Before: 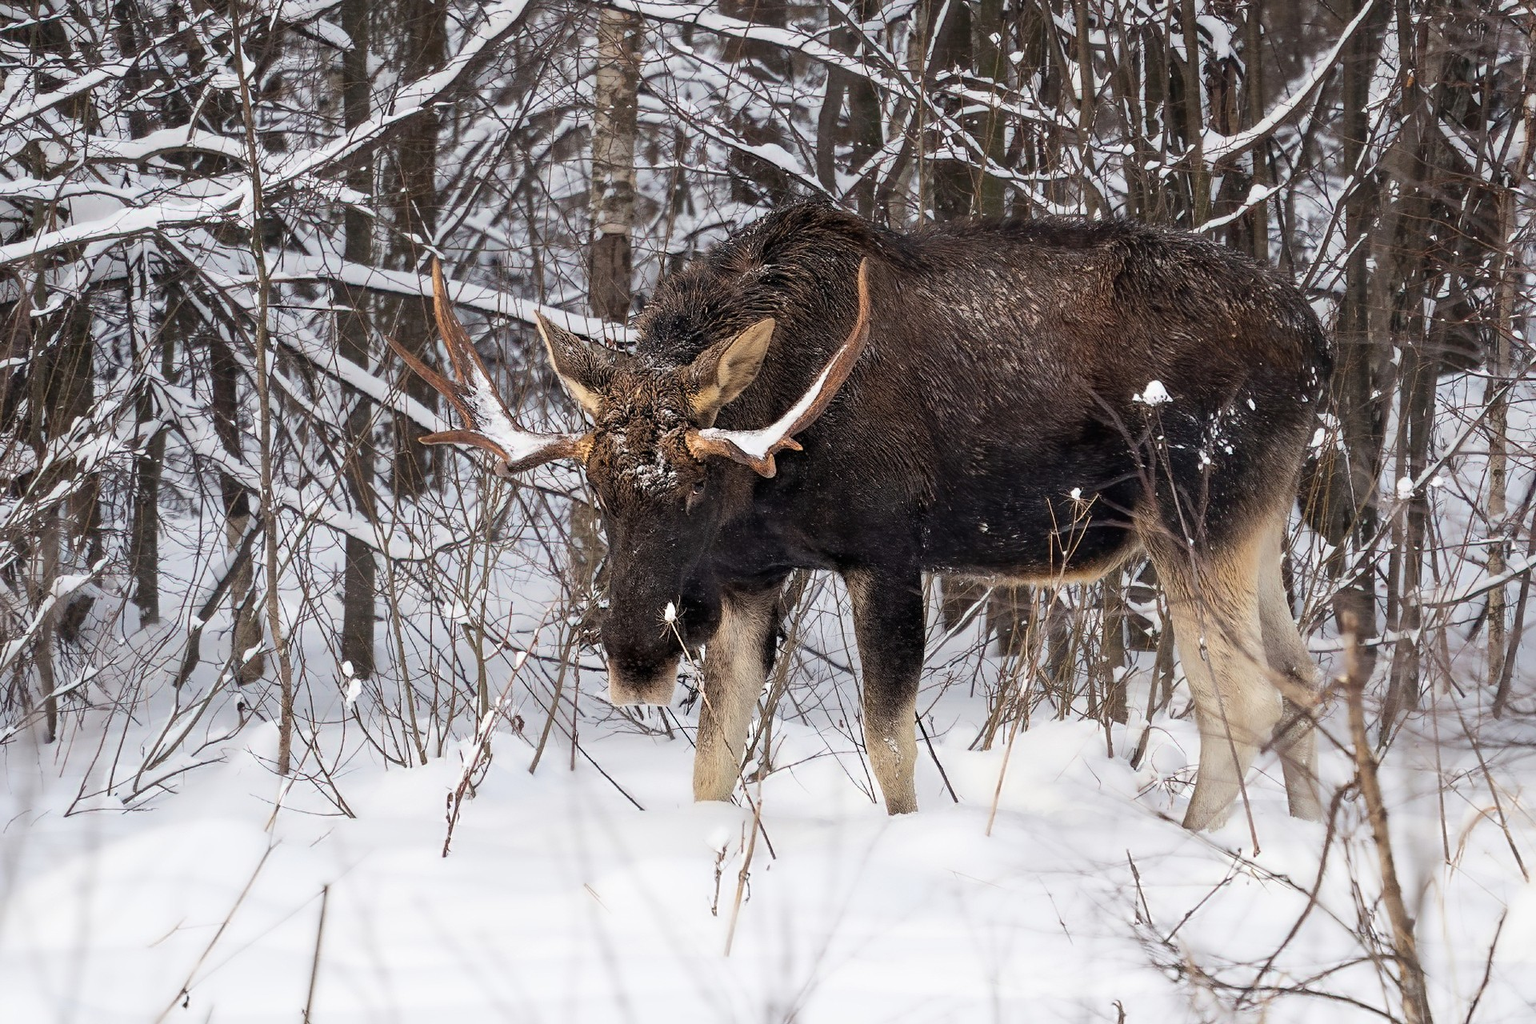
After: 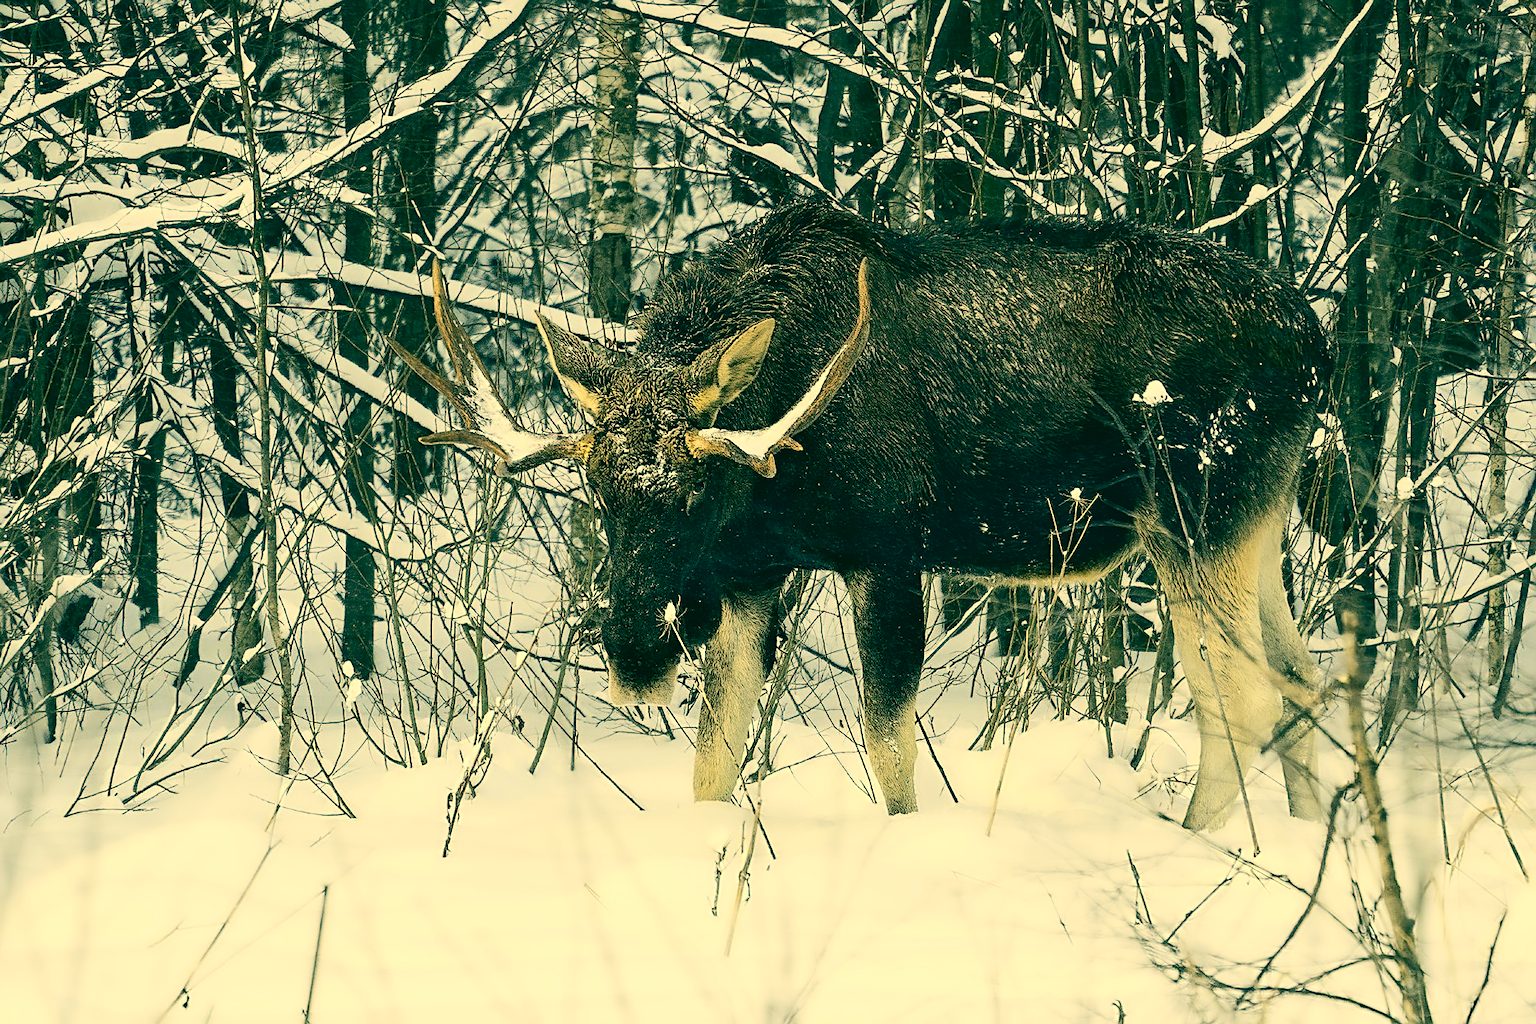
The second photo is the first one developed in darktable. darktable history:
sharpen: on, module defaults
tone curve: curves: ch0 [(0, 0) (0.003, 0.008) (0.011, 0.011) (0.025, 0.018) (0.044, 0.028) (0.069, 0.039) (0.1, 0.056) (0.136, 0.081) (0.177, 0.118) (0.224, 0.164) (0.277, 0.223) (0.335, 0.3) (0.399, 0.399) (0.468, 0.51) (0.543, 0.618) (0.623, 0.71) (0.709, 0.79) (0.801, 0.865) (0.898, 0.93) (1, 1)], color space Lab, independent channels, preserve colors none
base curve: preserve colors none
color correction: highlights a* 1.77, highlights b* 34.12, shadows a* -36.63, shadows b* -5.85
